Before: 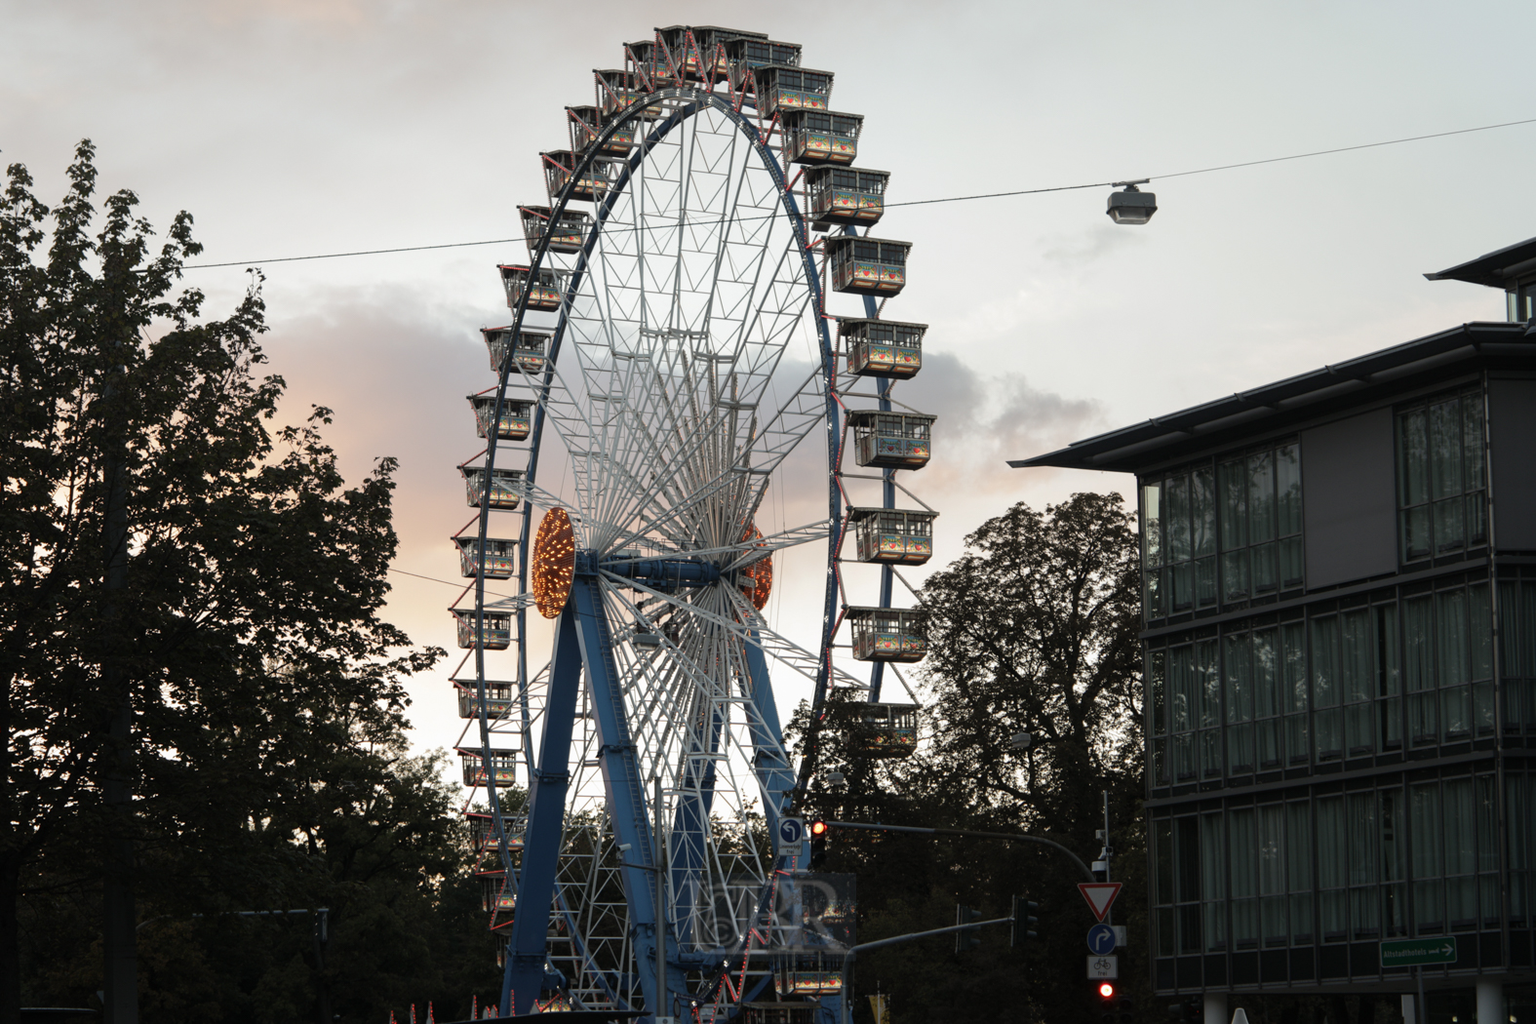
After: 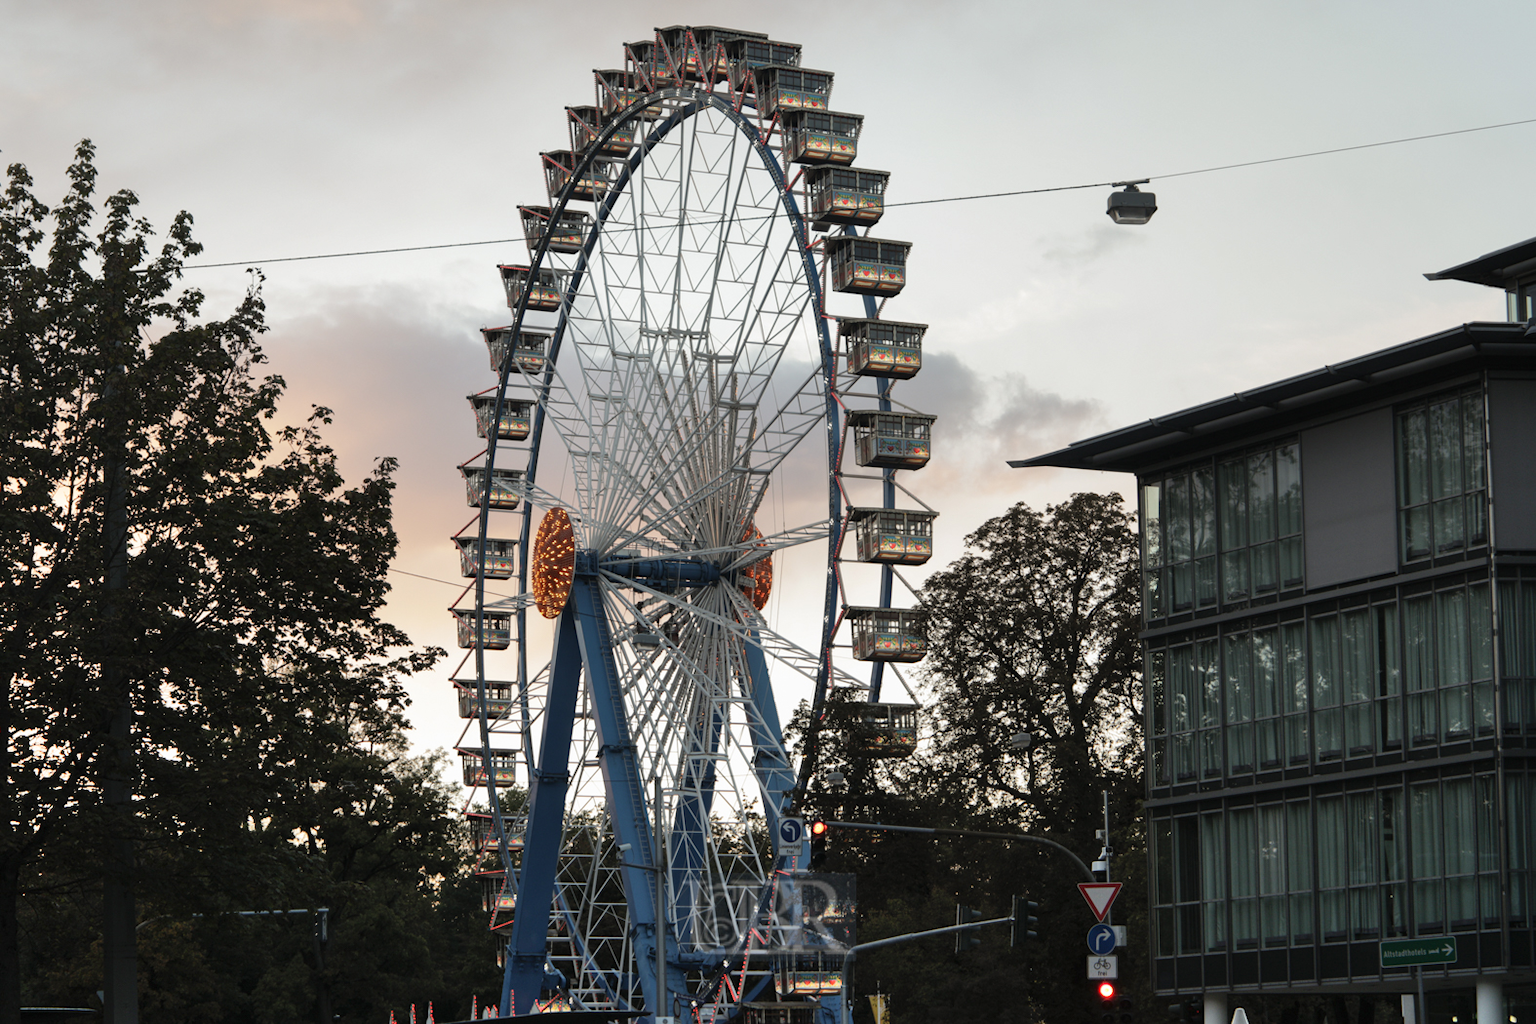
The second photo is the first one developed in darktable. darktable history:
shadows and highlights: shadows 52.12, highlights -28.74, soften with gaussian
